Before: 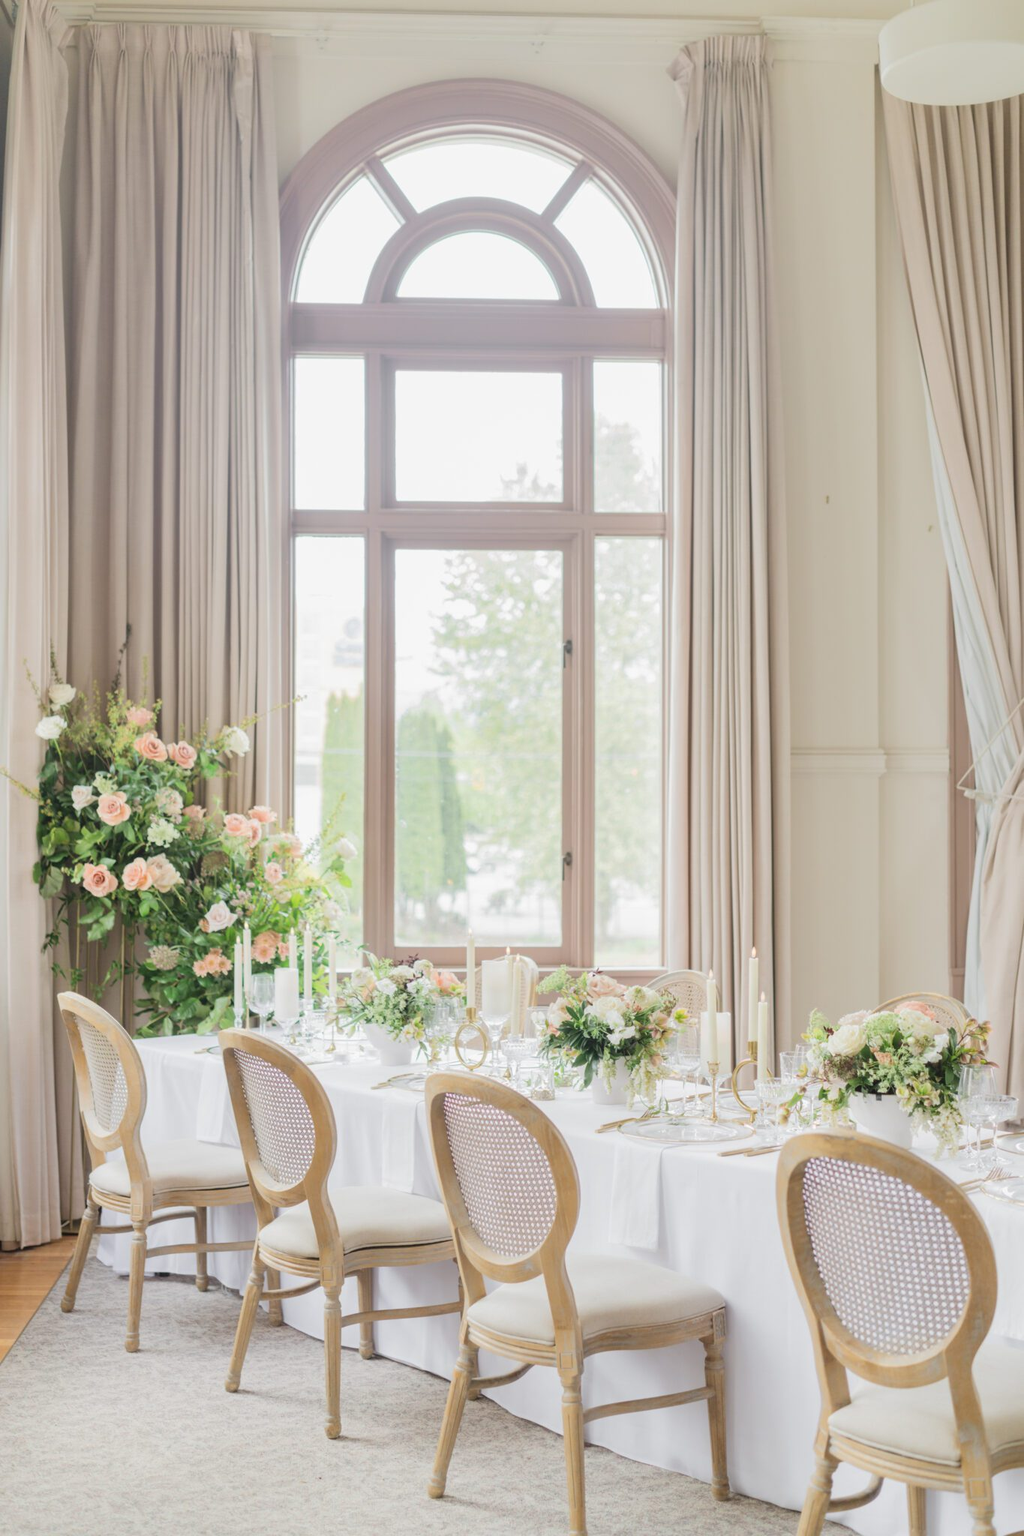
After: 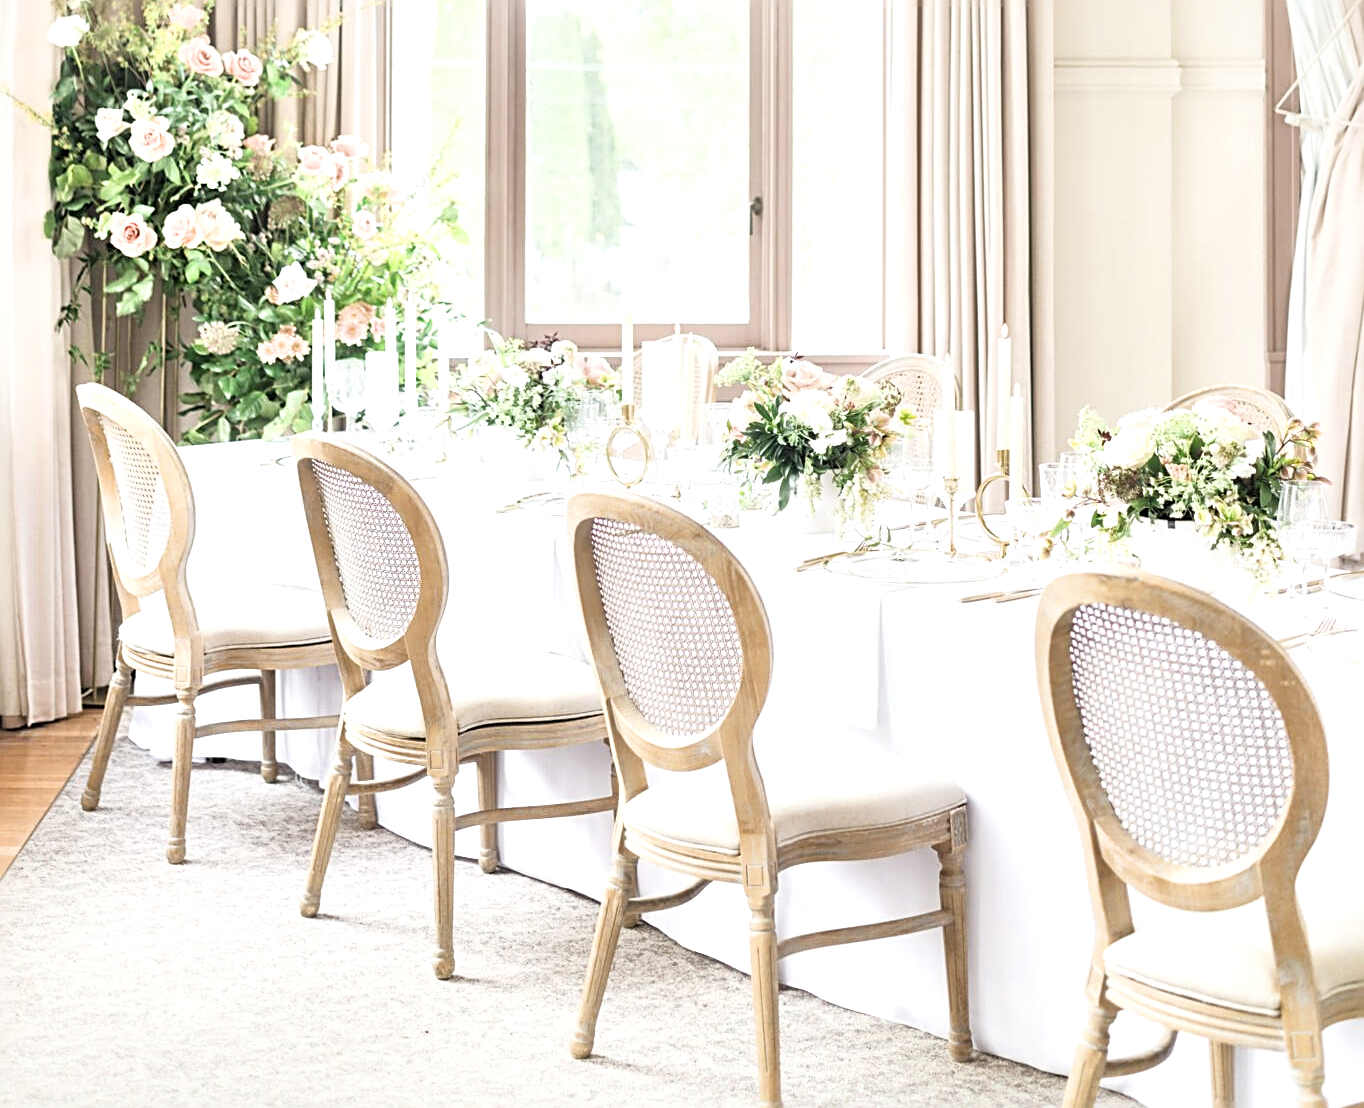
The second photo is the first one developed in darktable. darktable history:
sharpen: radius 2.543, amount 0.644
crop and rotate: top 45.873%, right 0.041%
filmic rgb: black relative exposure -11.74 EV, white relative exposure 5.46 EV, threshold 5.96 EV, hardness 4.48, latitude 50.21%, contrast 1.143, enable highlight reconstruction true
exposure: black level correction 0, exposure 0.7 EV, compensate highlight preservation false
local contrast: mode bilateral grid, contrast 70, coarseness 75, detail 180%, midtone range 0.2
contrast brightness saturation: saturation -0.159
tone equalizer: -8 EV -0.379 EV, -7 EV -0.36 EV, -6 EV -0.309 EV, -5 EV -0.217 EV, -3 EV 0.229 EV, -2 EV 0.361 EV, -1 EV 0.398 EV, +0 EV 0.417 EV
